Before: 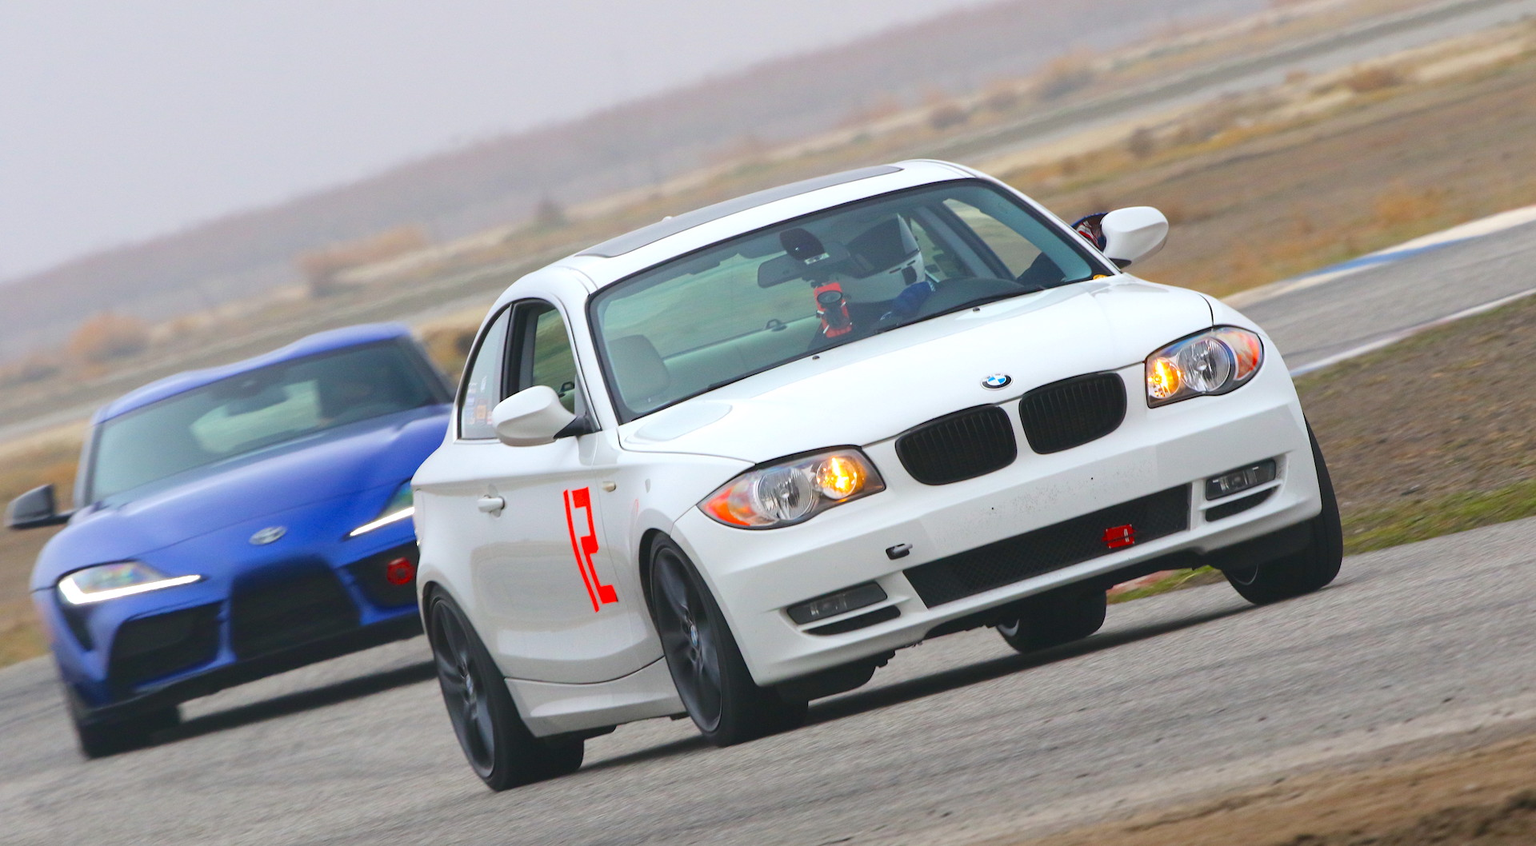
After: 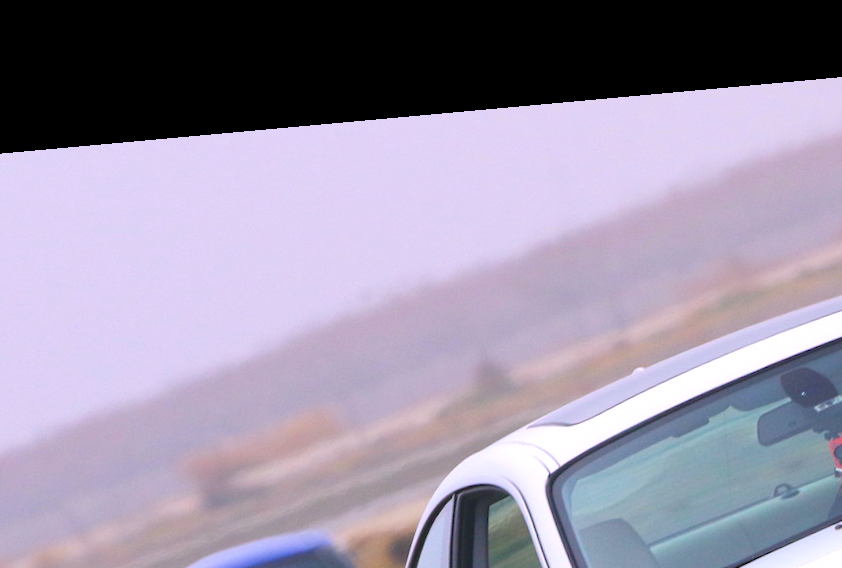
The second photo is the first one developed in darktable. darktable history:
rotate and perspective: rotation -5.2°, automatic cropping off
white balance: red 1.066, blue 1.119
crop and rotate: left 10.817%, top 0.062%, right 47.194%, bottom 53.626%
